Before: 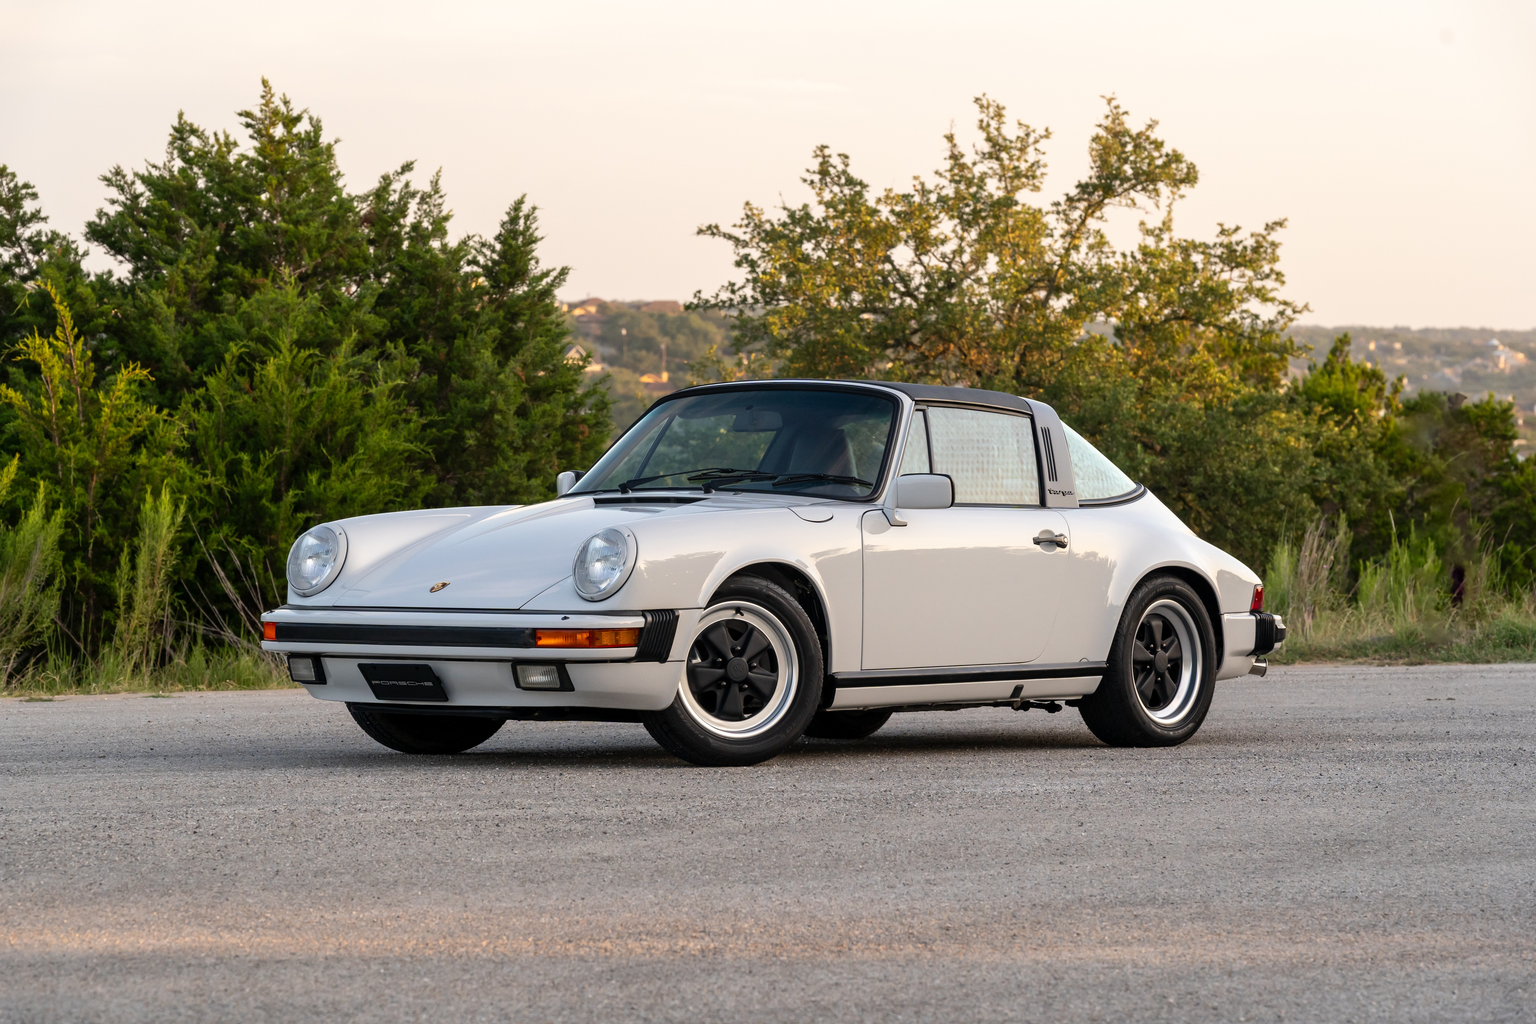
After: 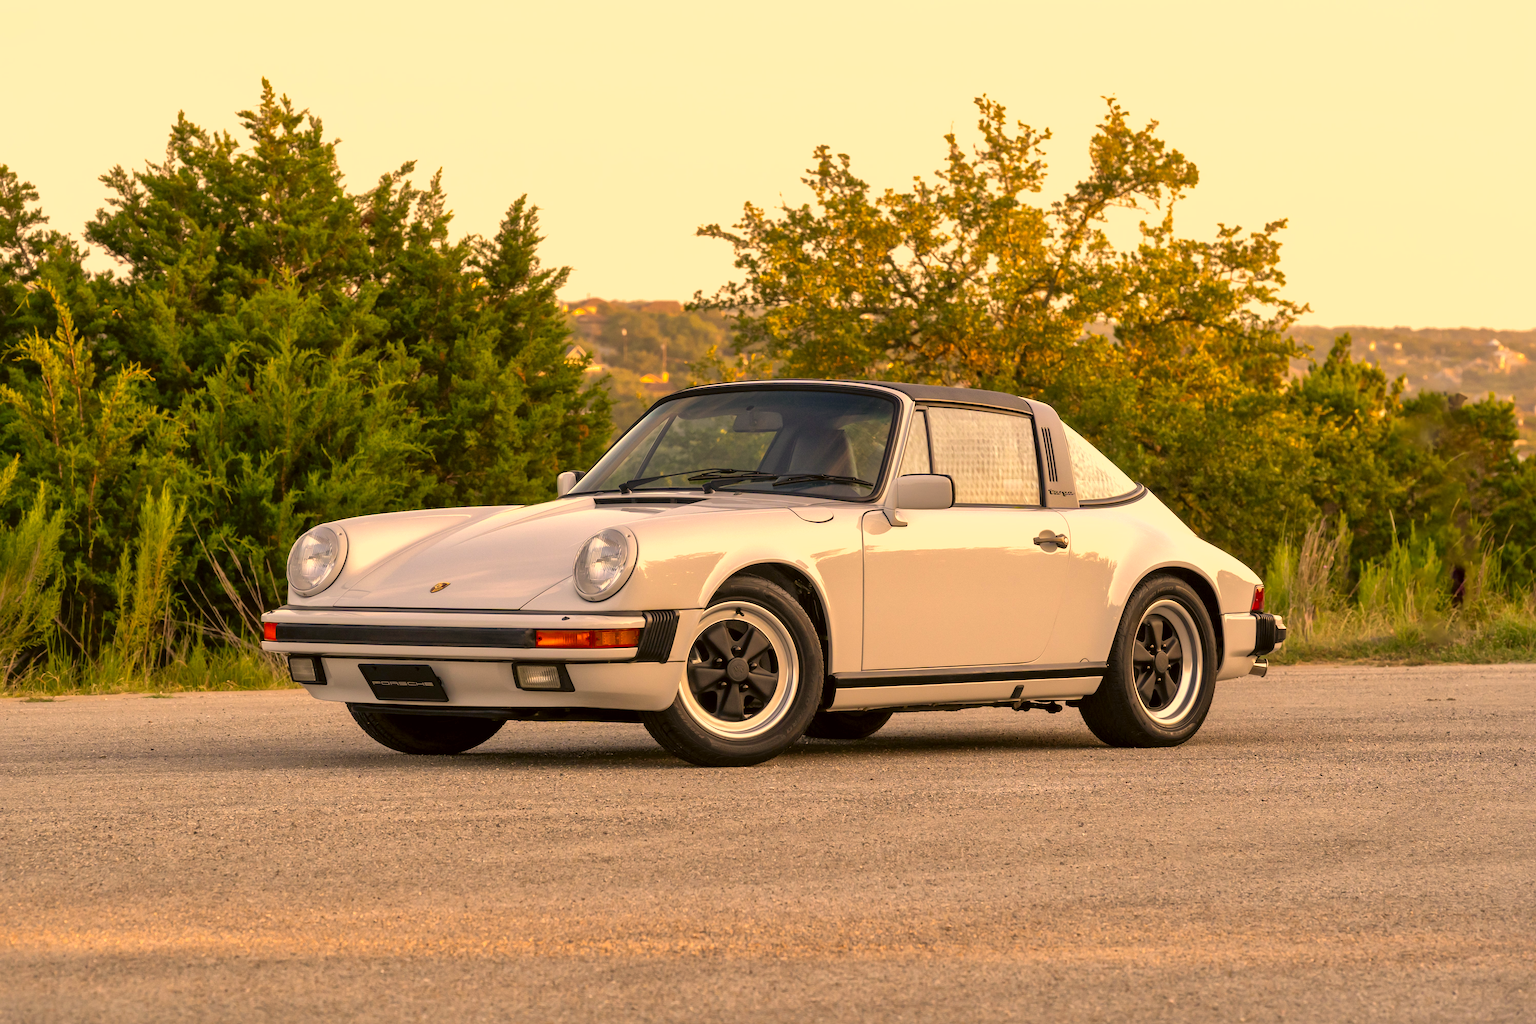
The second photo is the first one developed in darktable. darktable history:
exposure: exposure 0.379 EV, compensate highlight preservation false
shadows and highlights: on, module defaults
color correction: highlights a* 18.16, highlights b* 35.65, shadows a* 1.74, shadows b* 6.8, saturation 1.03
